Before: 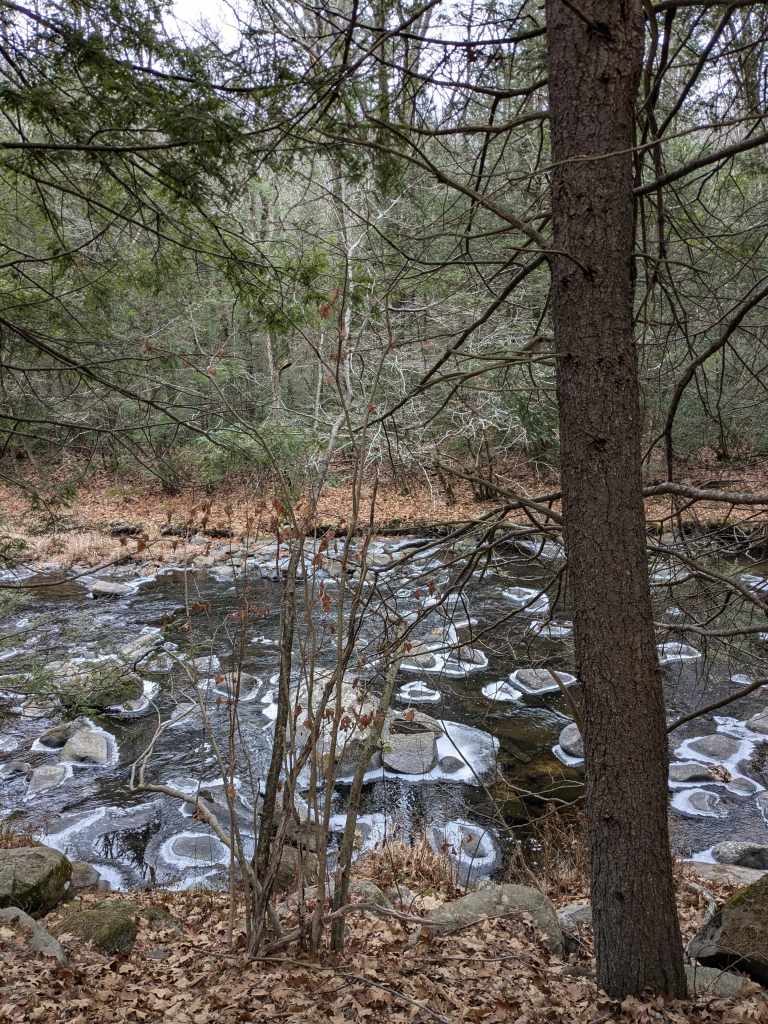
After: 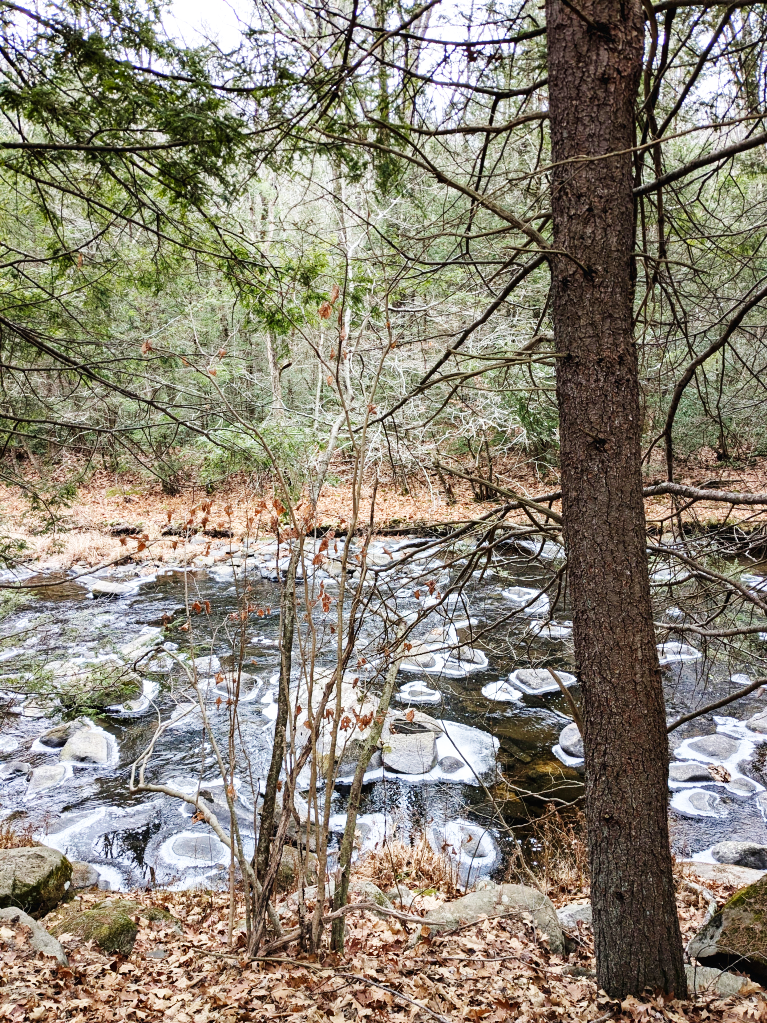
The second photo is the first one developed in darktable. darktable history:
base curve: curves: ch0 [(0, 0.003) (0.001, 0.002) (0.006, 0.004) (0.02, 0.022) (0.048, 0.086) (0.094, 0.234) (0.162, 0.431) (0.258, 0.629) (0.385, 0.8) (0.548, 0.918) (0.751, 0.988) (1, 1)], preserve colors none
